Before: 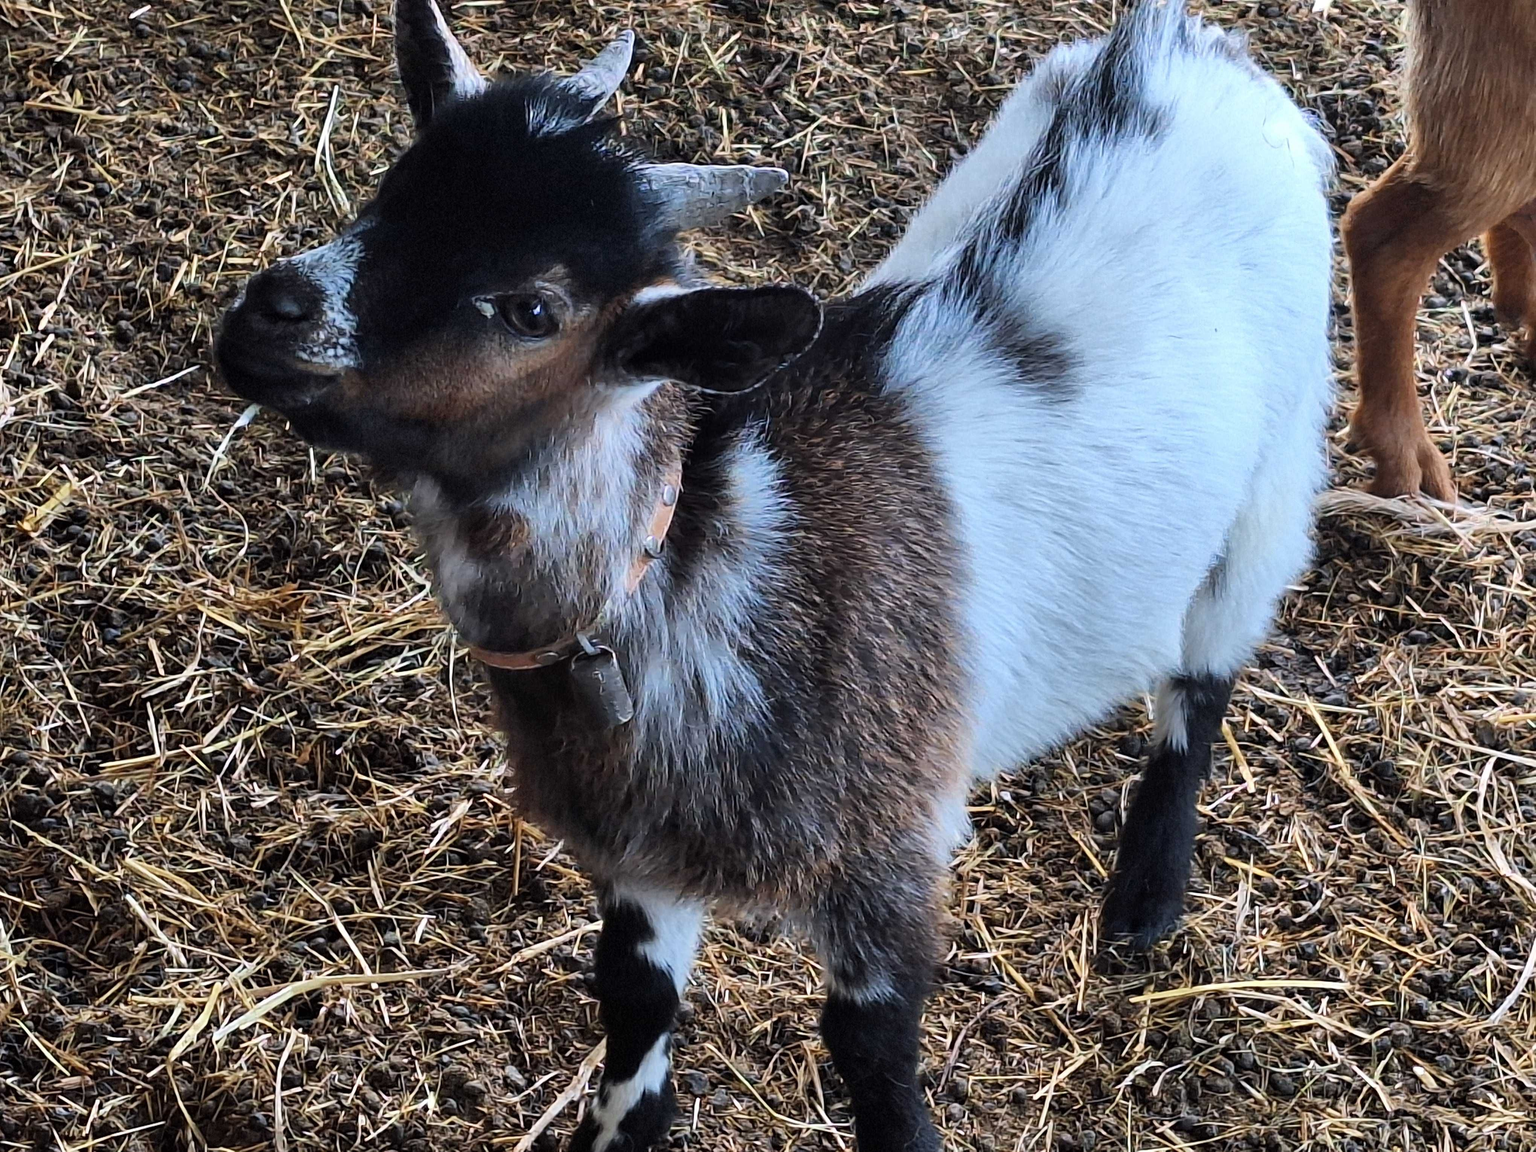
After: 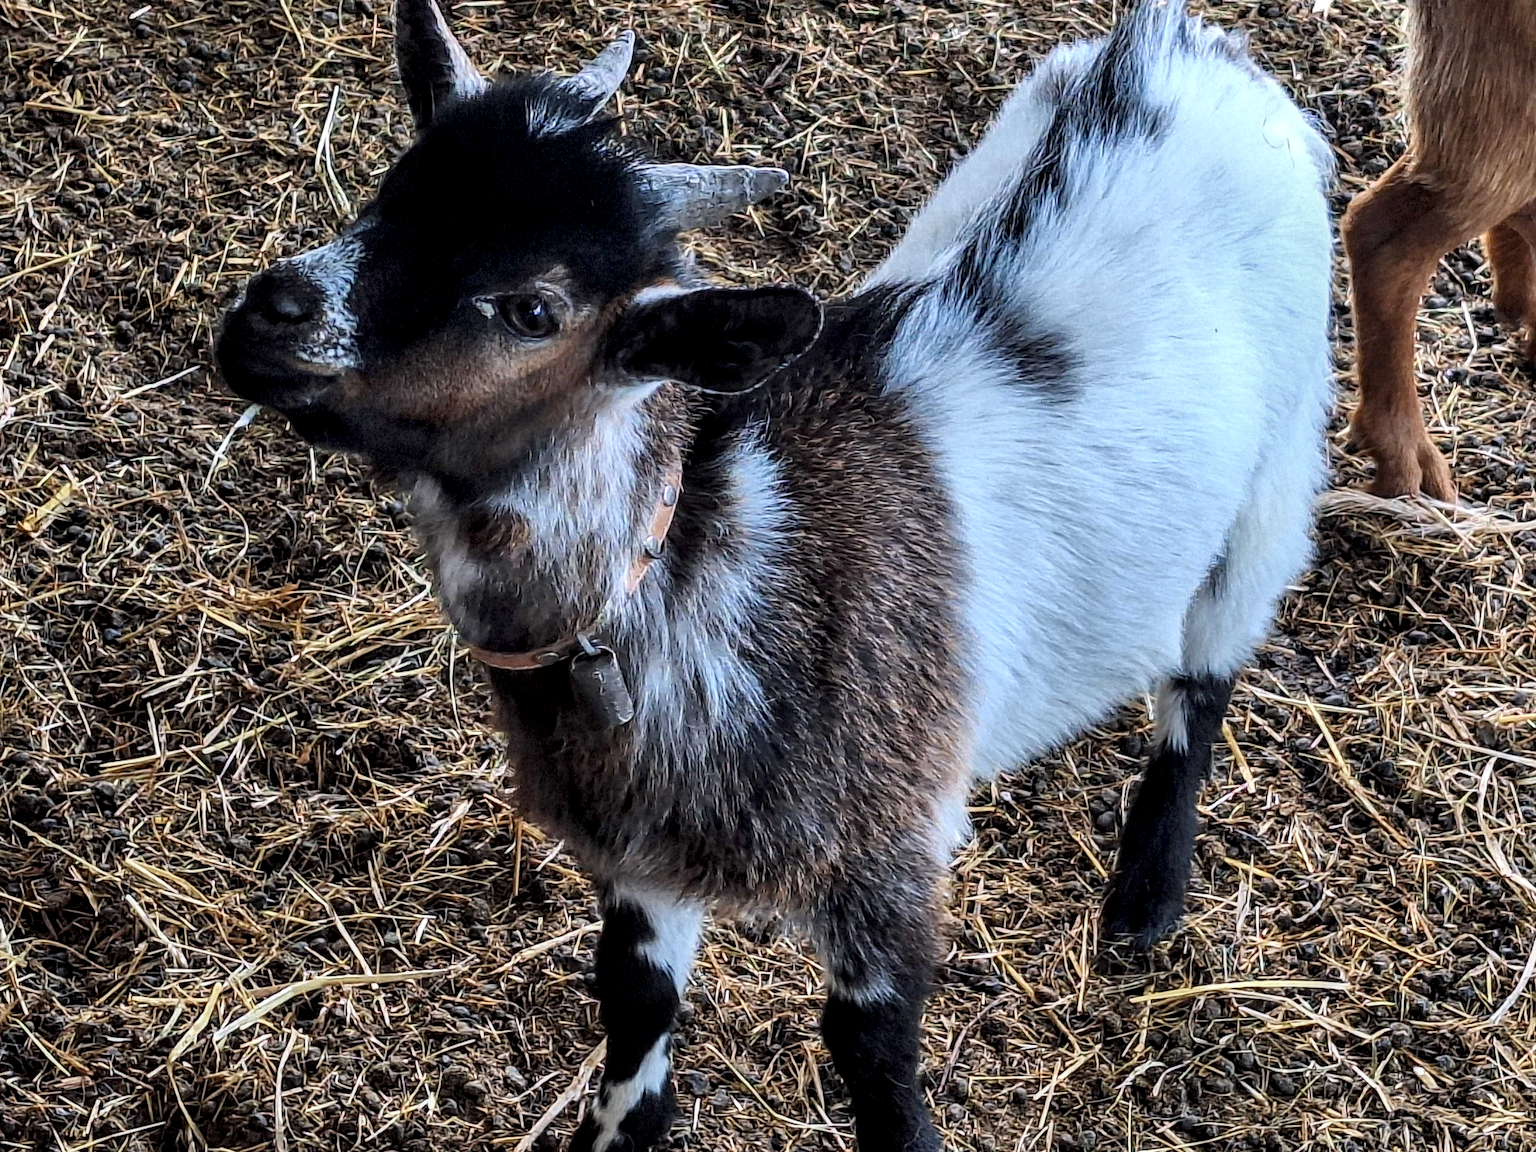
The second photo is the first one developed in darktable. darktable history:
local contrast: highlights 22%, detail 150%
